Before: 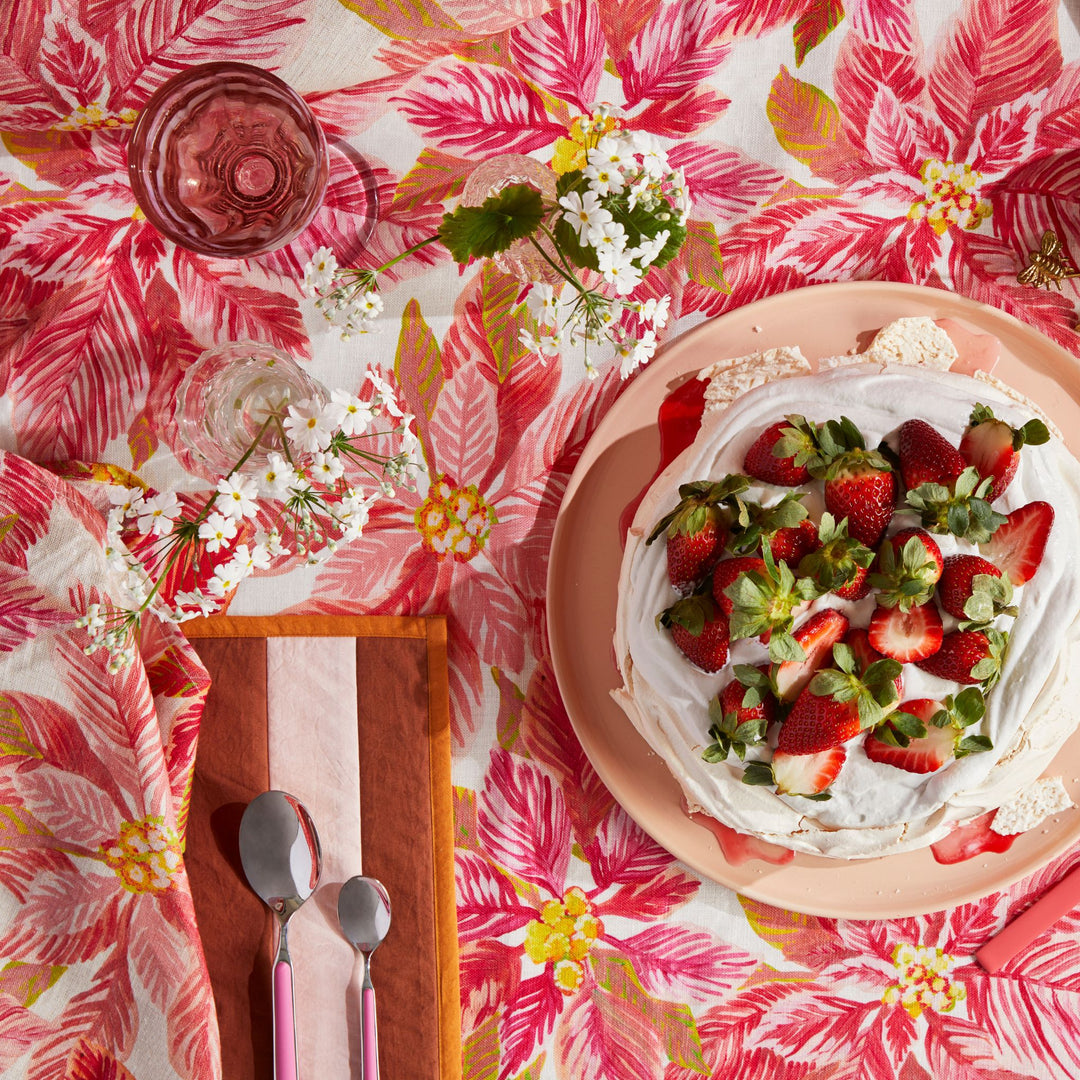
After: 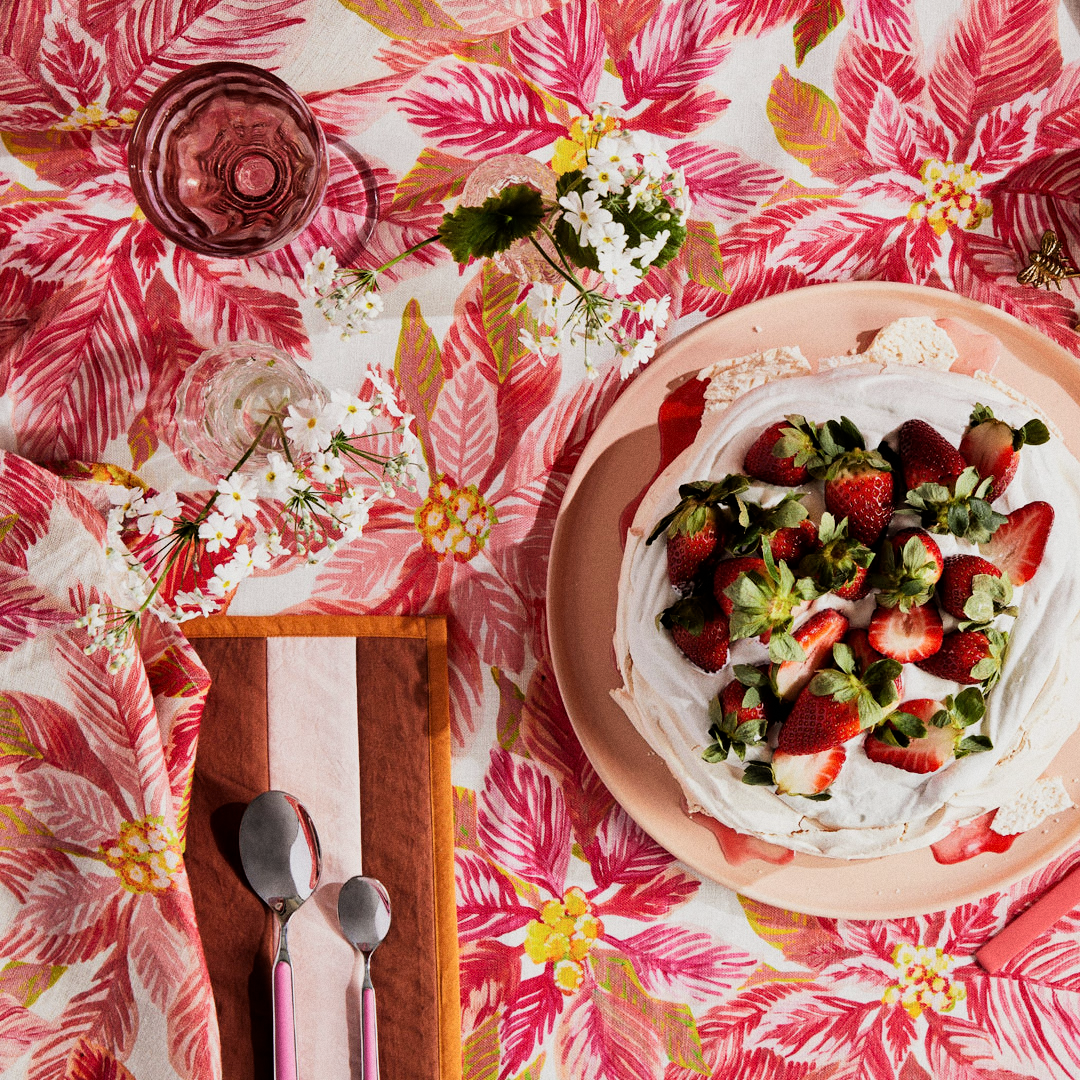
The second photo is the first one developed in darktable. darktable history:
filmic rgb: black relative exposure -5 EV, white relative exposure 3.5 EV, hardness 3.19, contrast 1.4, highlights saturation mix -50%
grain: on, module defaults
